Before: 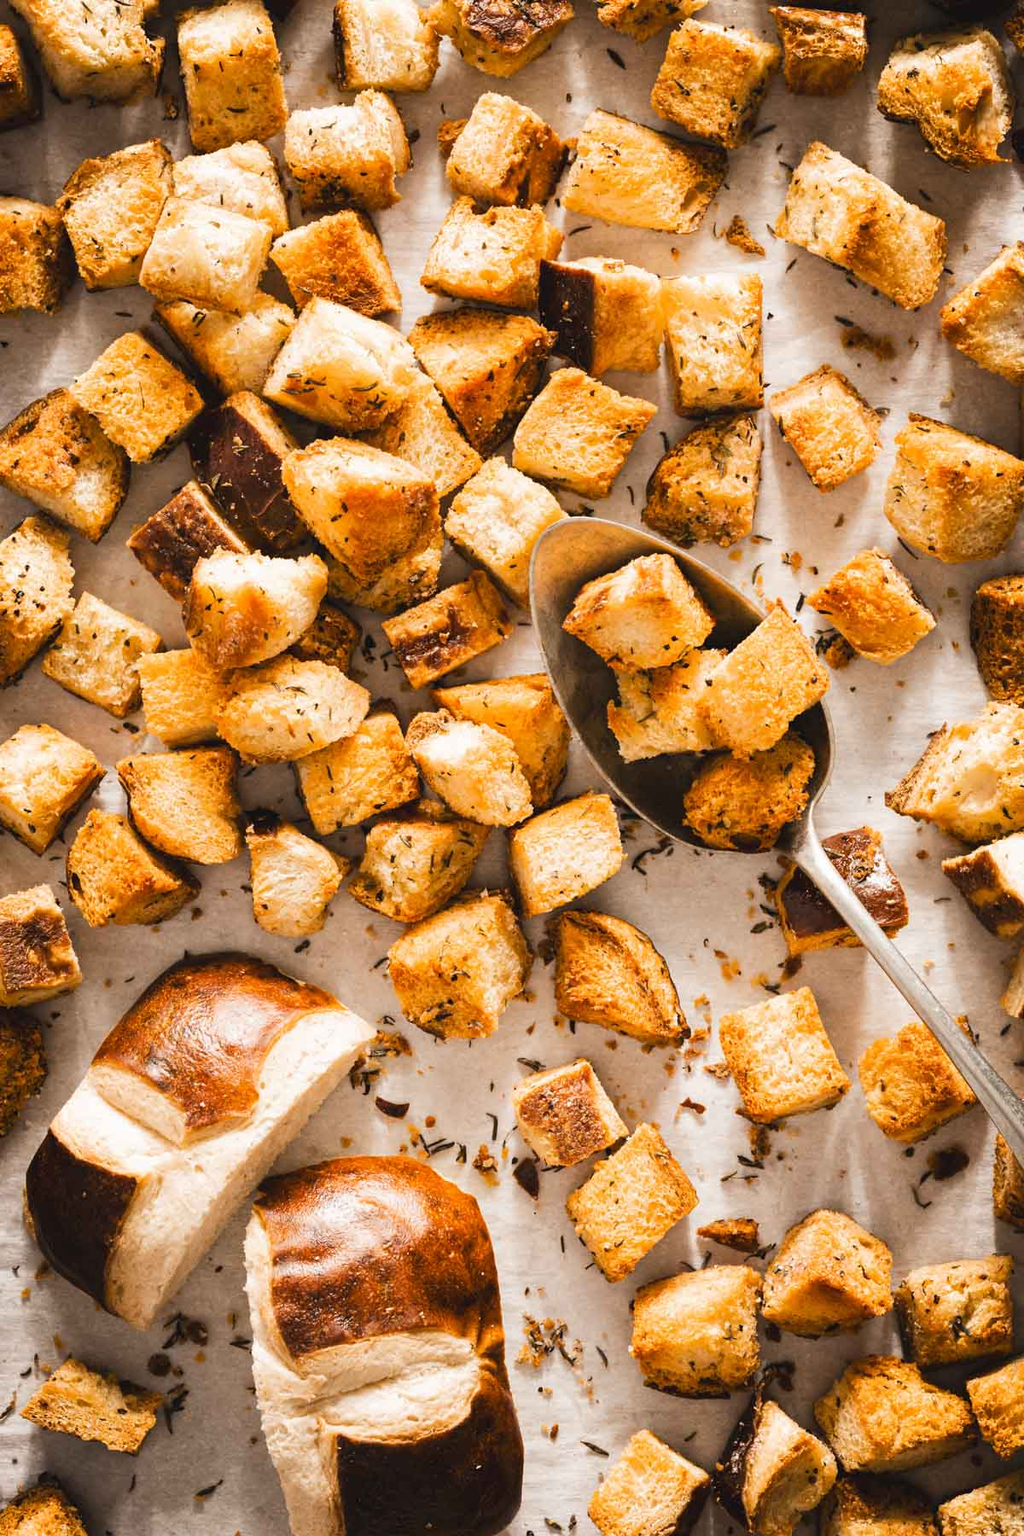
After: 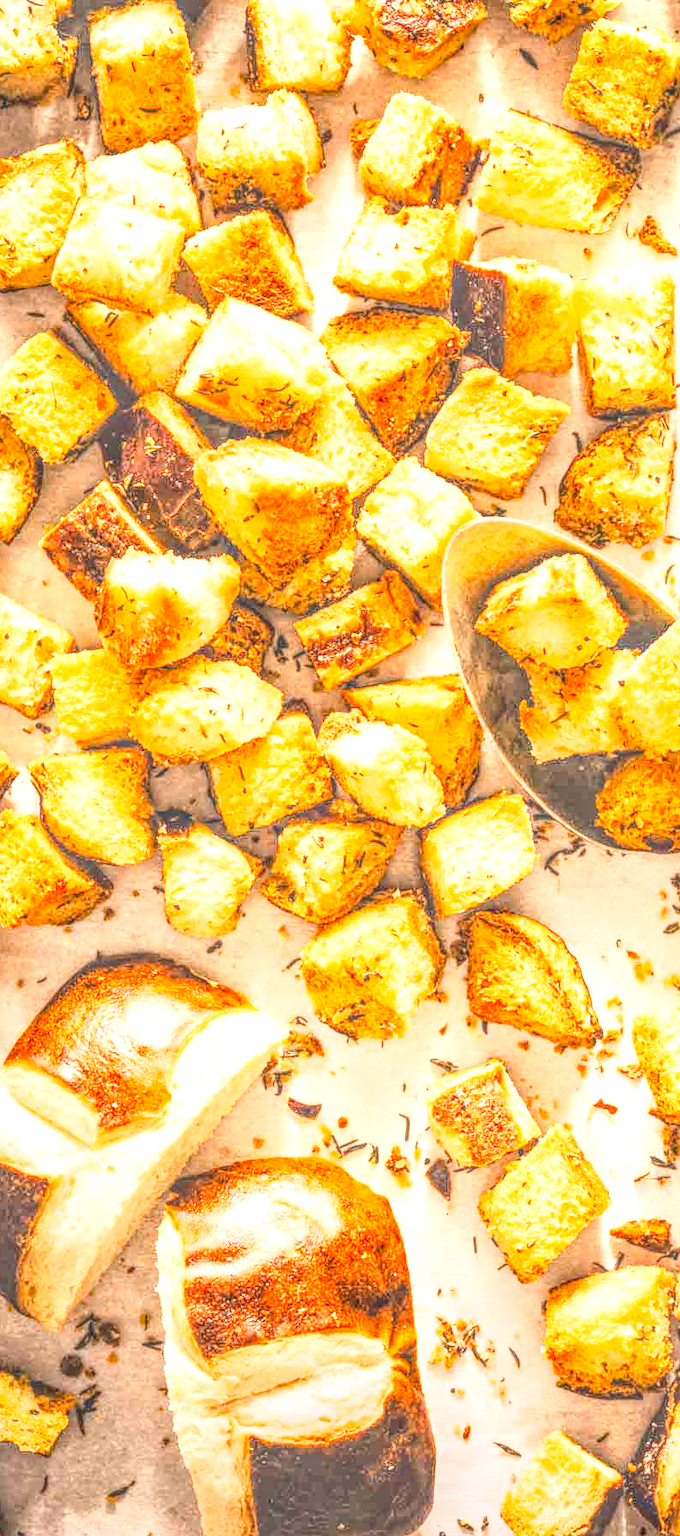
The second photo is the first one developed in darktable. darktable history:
local contrast: highlights 3%, shadows 7%, detail 200%, midtone range 0.25
crop and rotate: left 8.656%, right 24.905%
color correction: highlights b* -0.027, saturation 1.11
exposure: black level correction 0, exposure 1.199 EV, compensate highlight preservation false
levels: levels [0, 0.478, 1]
base curve: curves: ch0 [(0, 0) (0.028, 0.03) (0.121, 0.232) (0.46, 0.748) (0.859, 0.968) (1, 1)]
